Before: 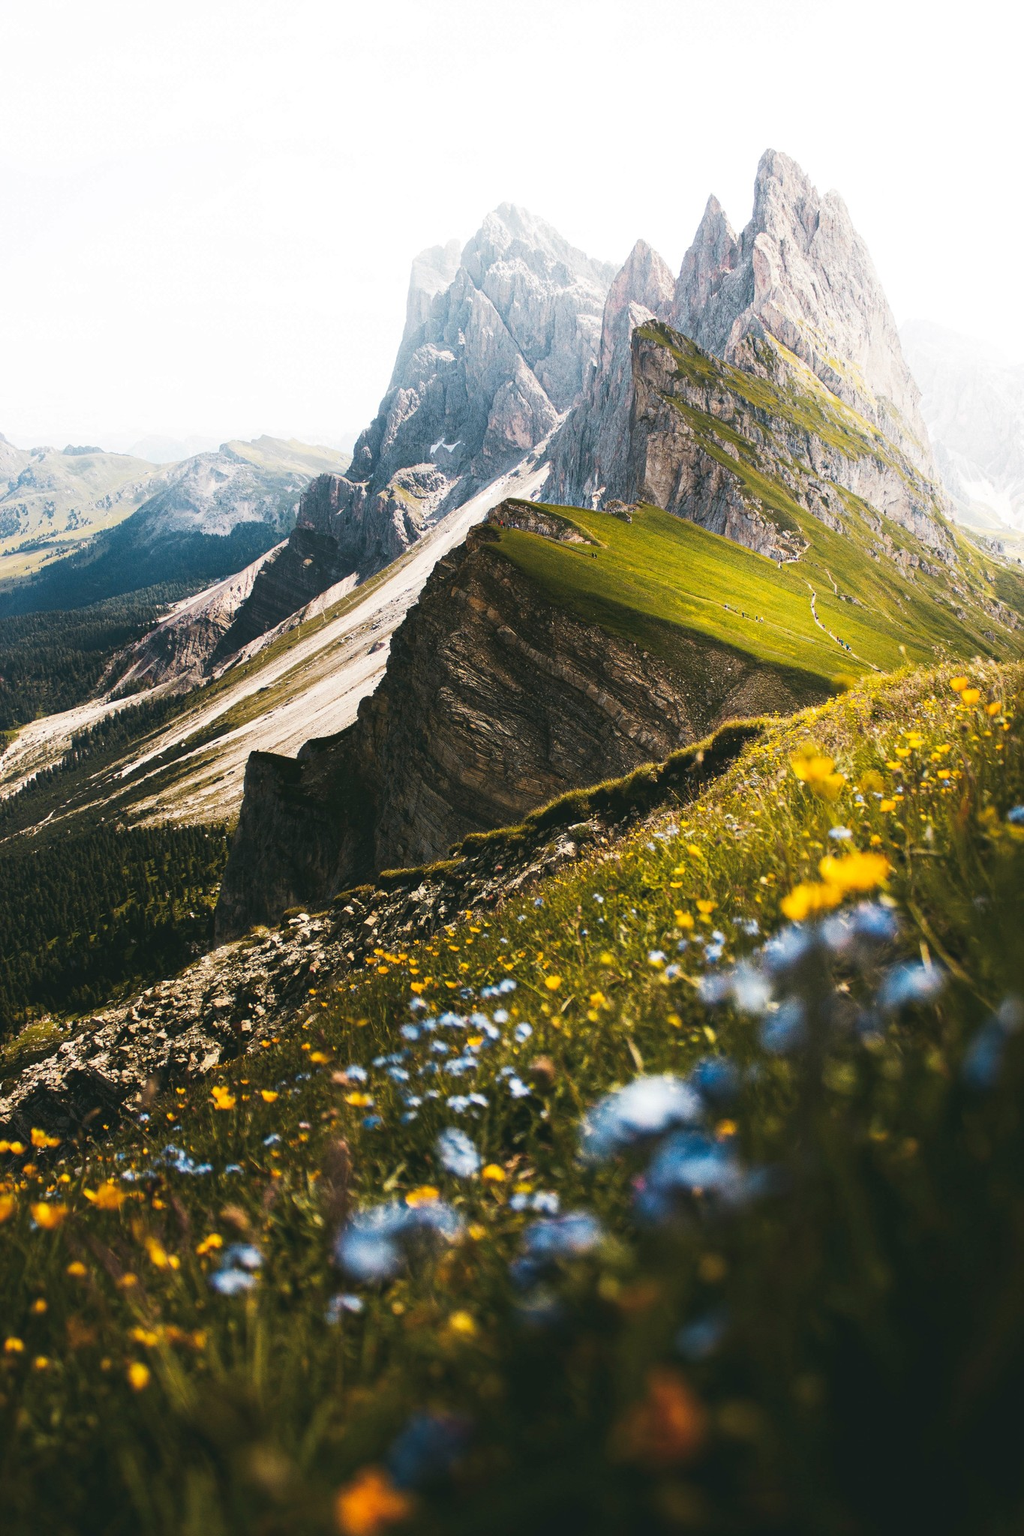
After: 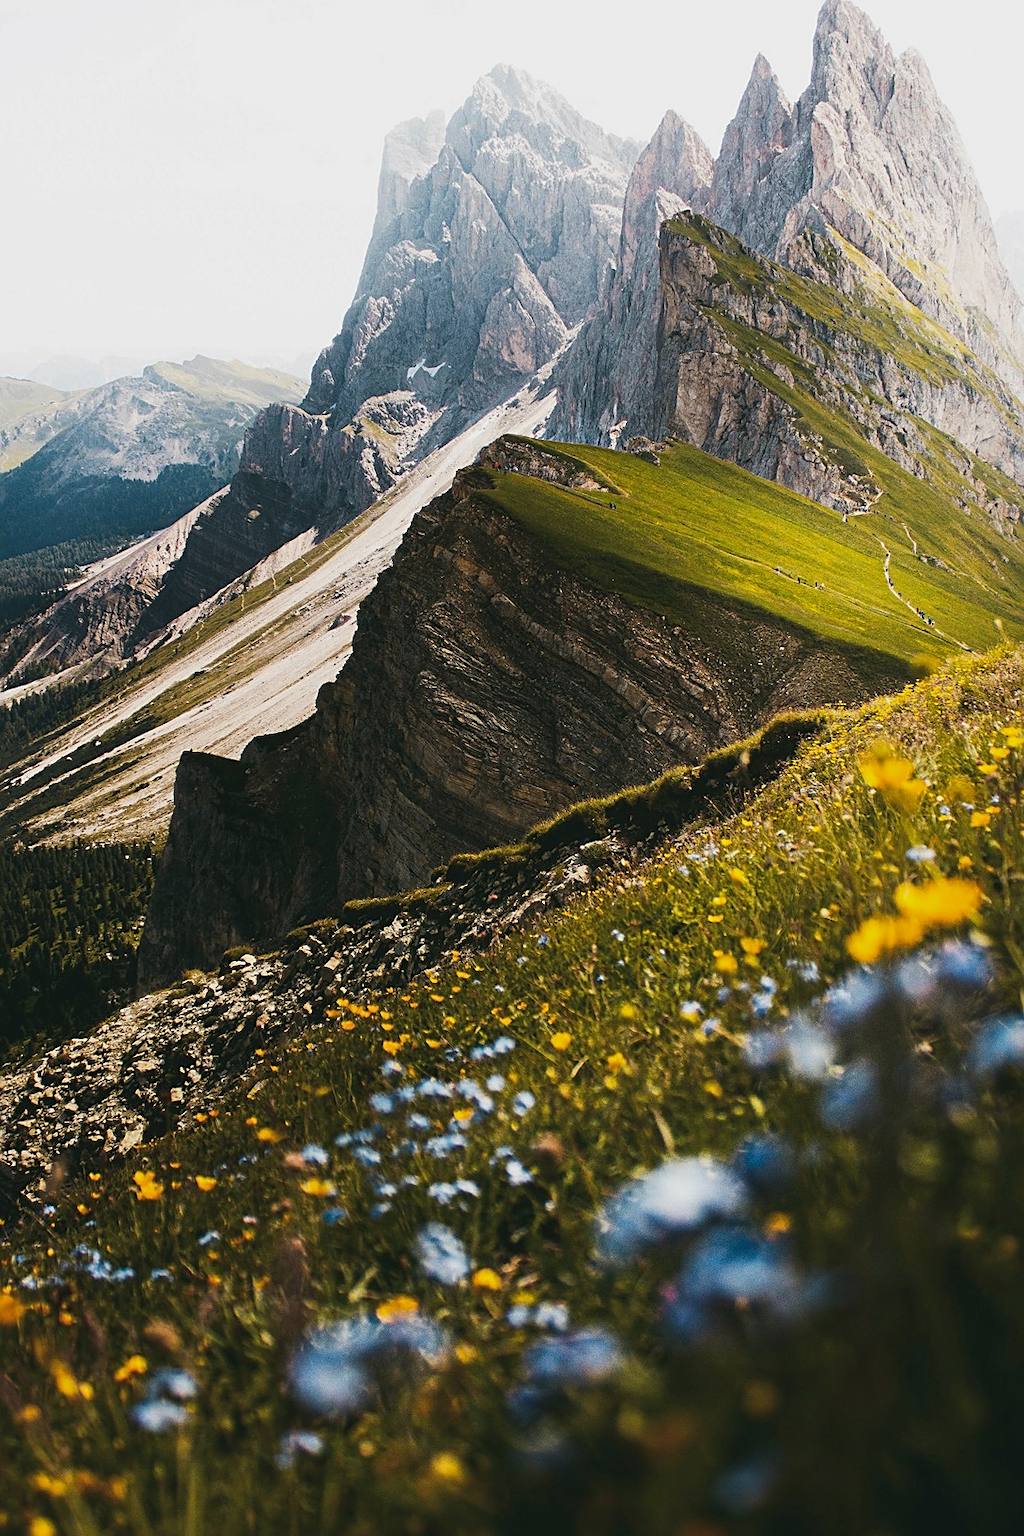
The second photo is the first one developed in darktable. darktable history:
sharpen: on, module defaults
crop and rotate: left 10.285%, top 9.887%, right 9.816%, bottom 10.257%
base curve: curves: ch0 [(0, 0) (0.303, 0.277) (1, 1)], preserve colors none
exposure: exposure -0.259 EV, compensate highlight preservation false
